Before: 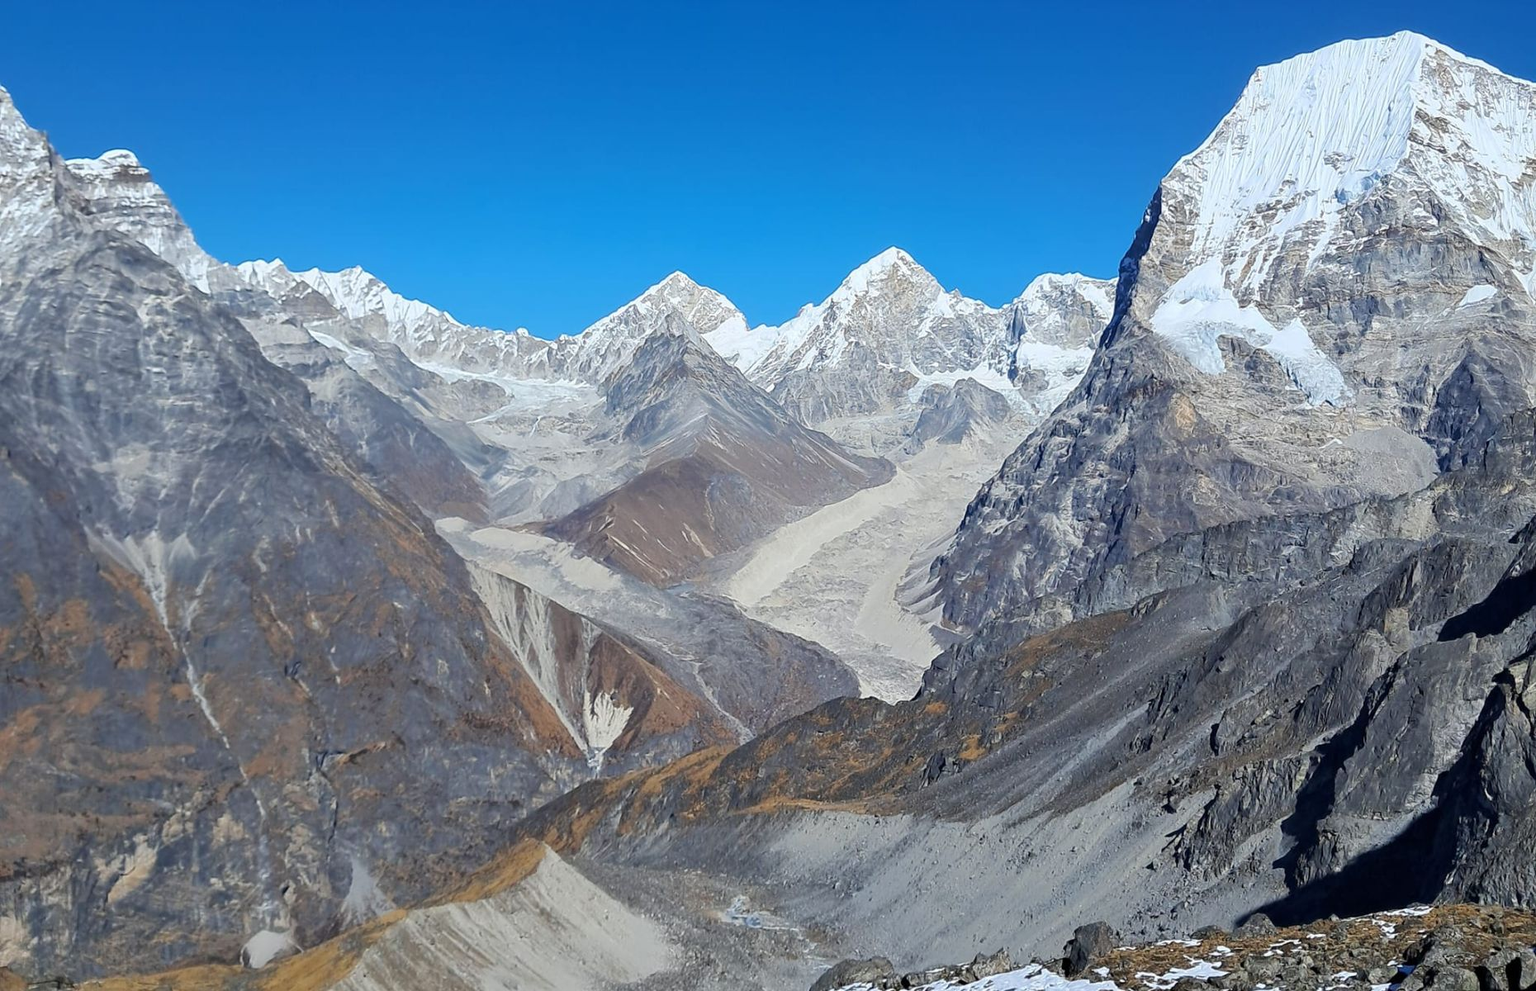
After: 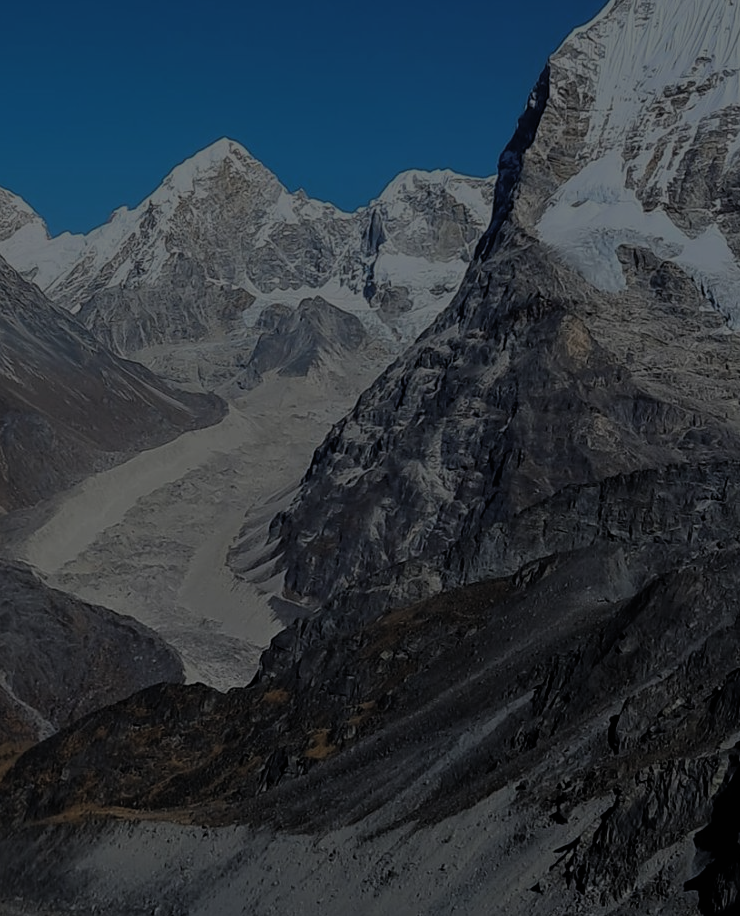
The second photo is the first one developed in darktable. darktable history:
filmic rgb: black relative exposure -7.65 EV, white relative exposure 4.56 EV, hardness 3.61, contrast 1.059, color science v4 (2020)
crop: left 46.088%, top 13.498%, right 14.076%, bottom 10.16%
exposure: exposure -2.374 EV, compensate highlight preservation false
